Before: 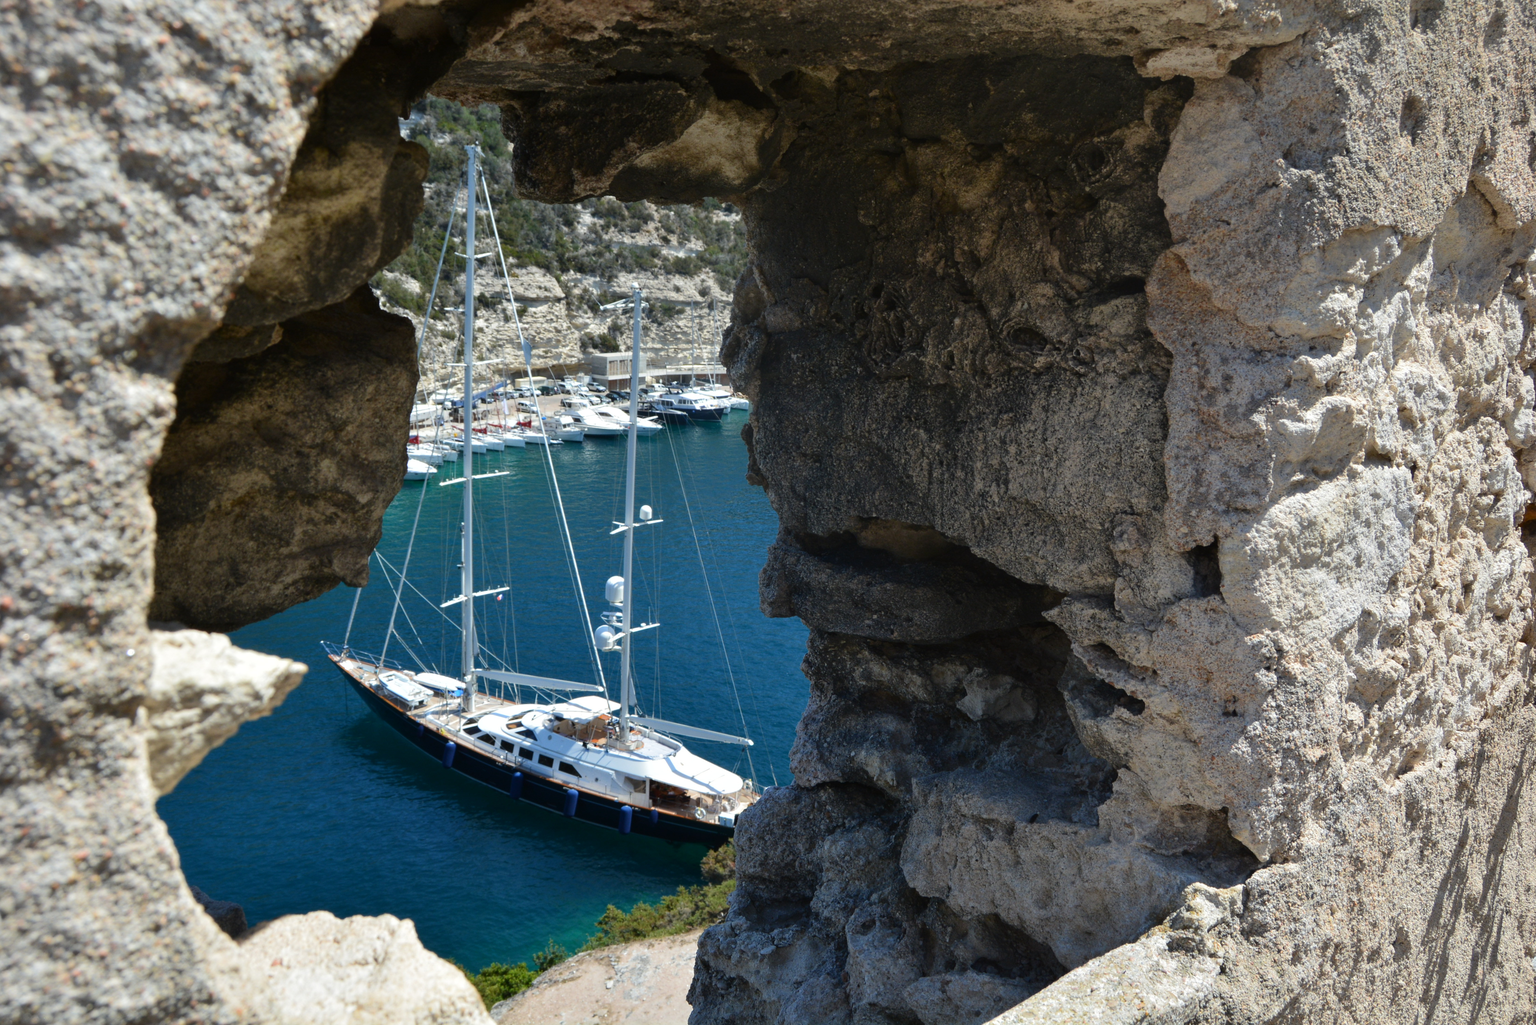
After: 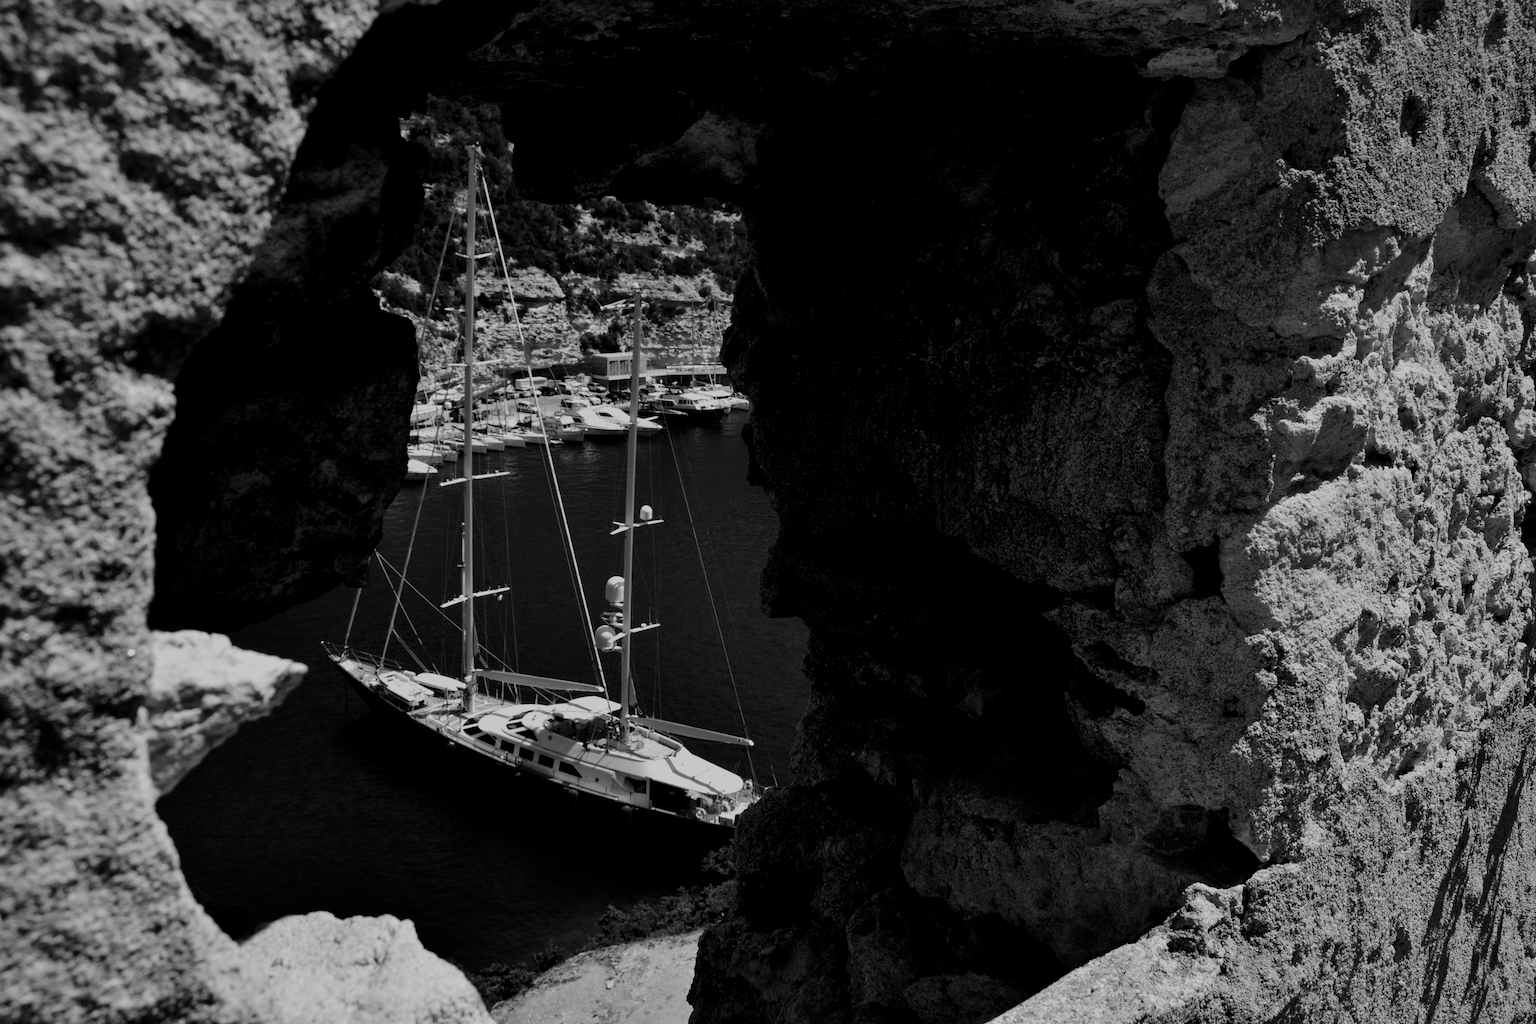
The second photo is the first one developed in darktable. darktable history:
filmic rgb: black relative exposure -5 EV, hardness 2.88, contrast 1.4, highlights saturation mix -20%
contrast brightness saturation: contrast -0.03, brightness -0.59, saturation -1
exposure: compensate highlight preservation false
